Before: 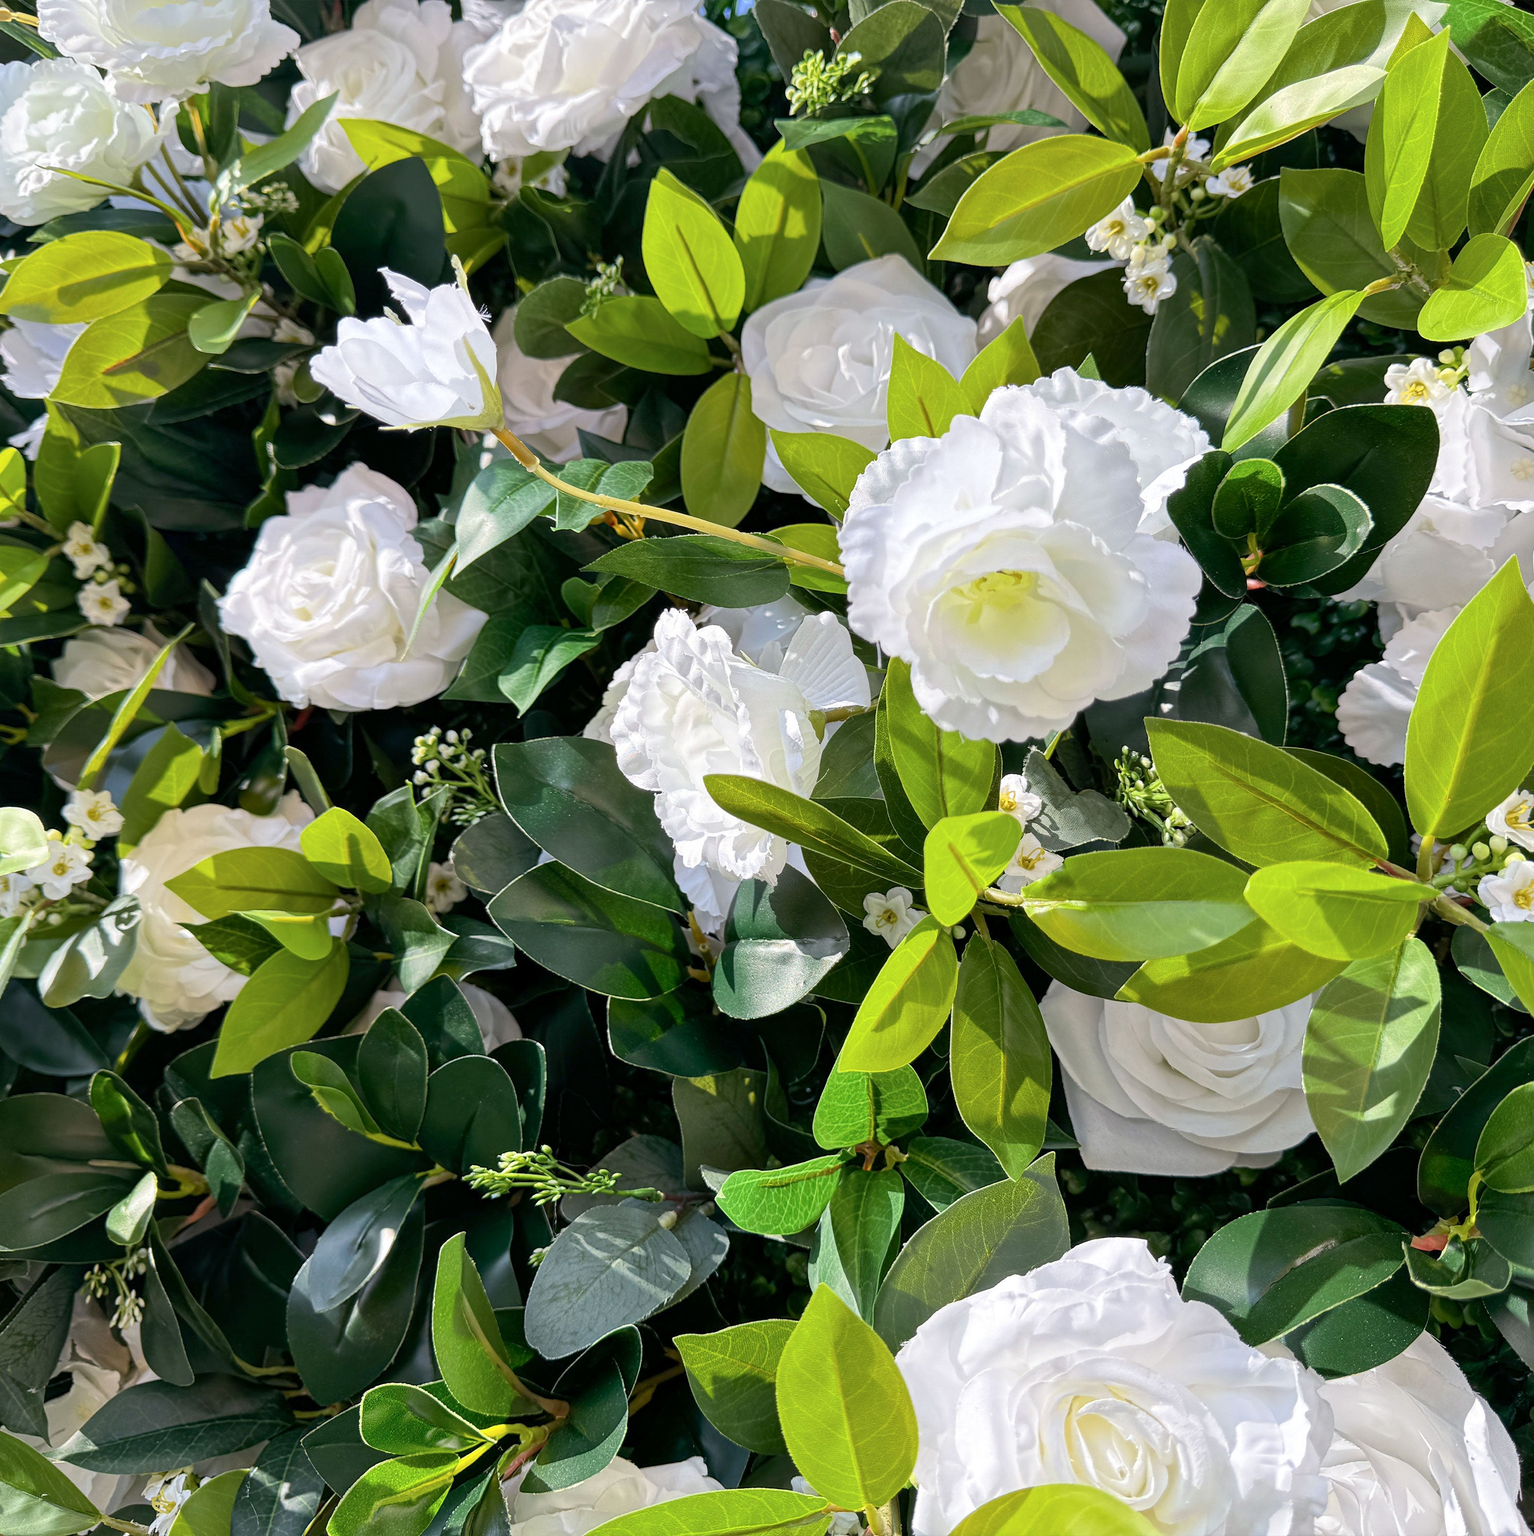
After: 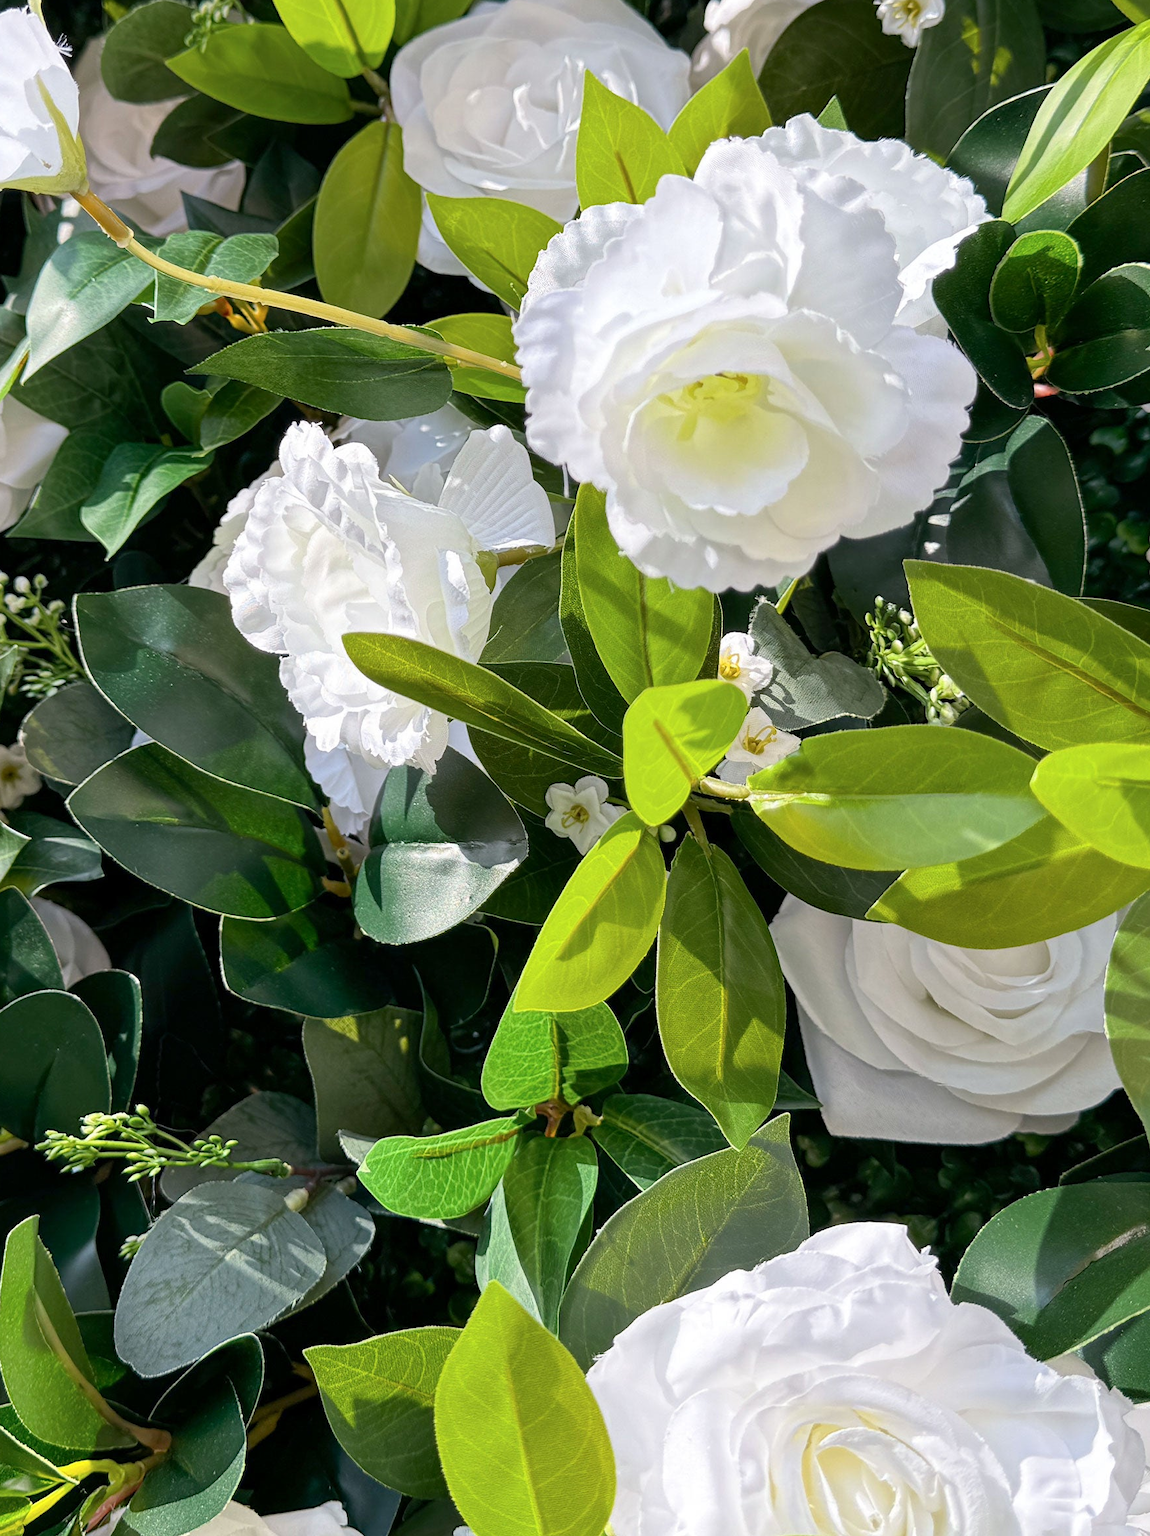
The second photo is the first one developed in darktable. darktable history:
crop and rotate: left 28.382%, top 18.083%, right 12.714%, bottom 3.355%
